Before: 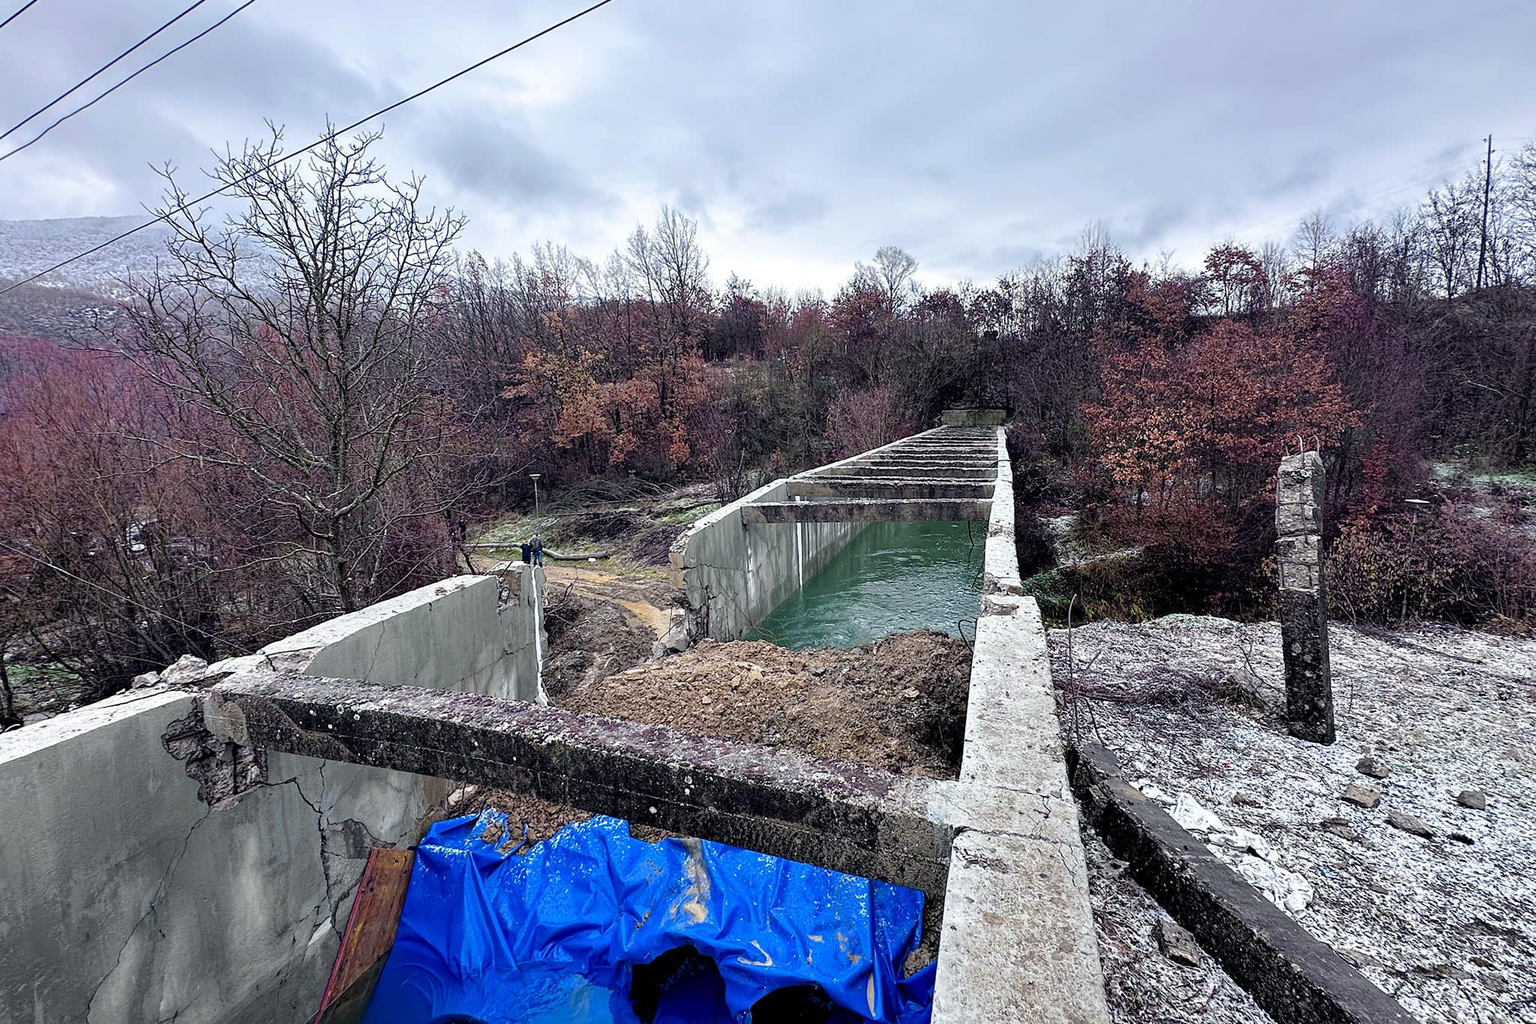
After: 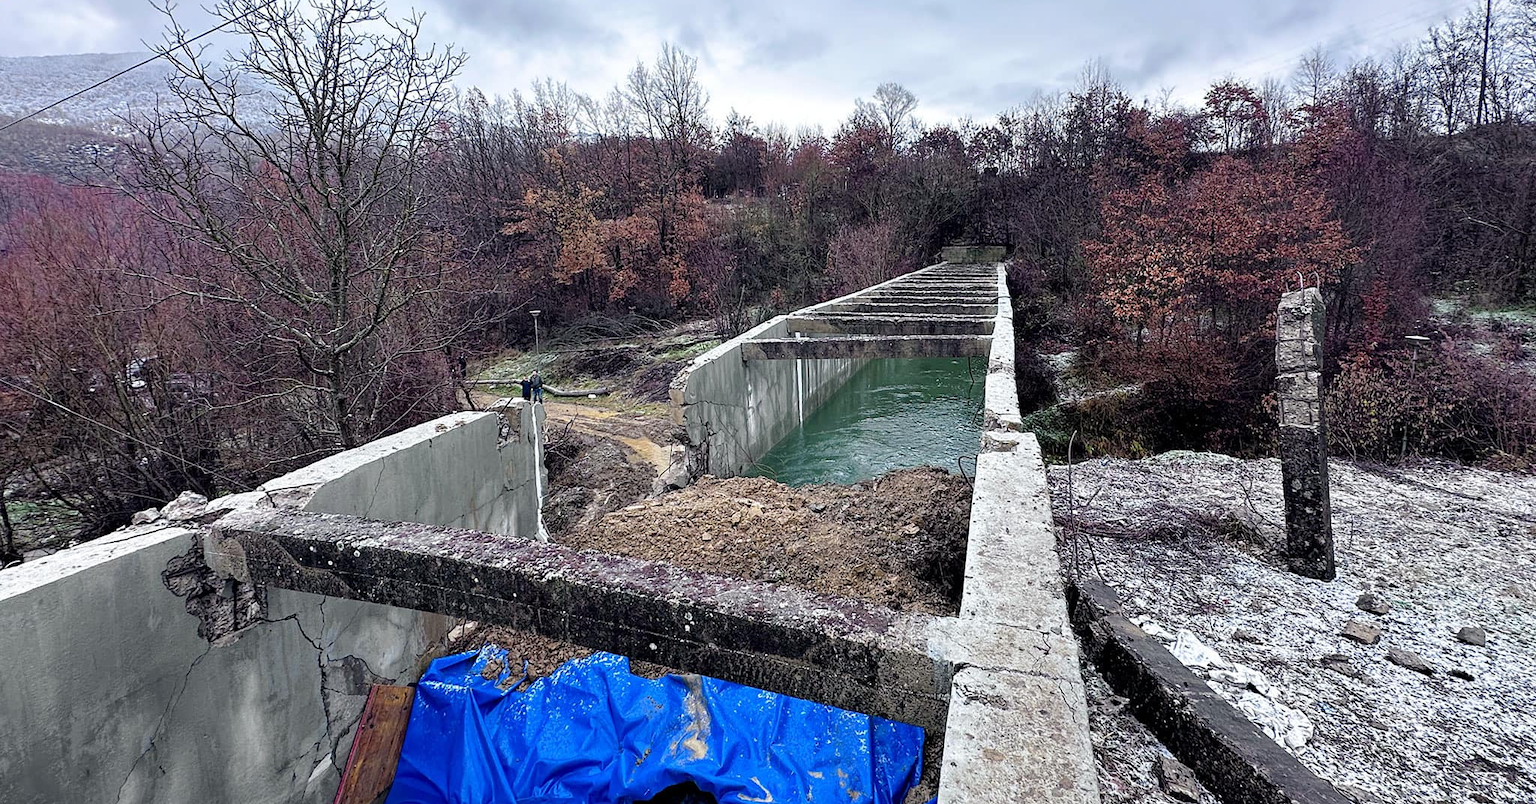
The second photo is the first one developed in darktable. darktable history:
crop and rotate: top 15.989%, bottom 5.352%
